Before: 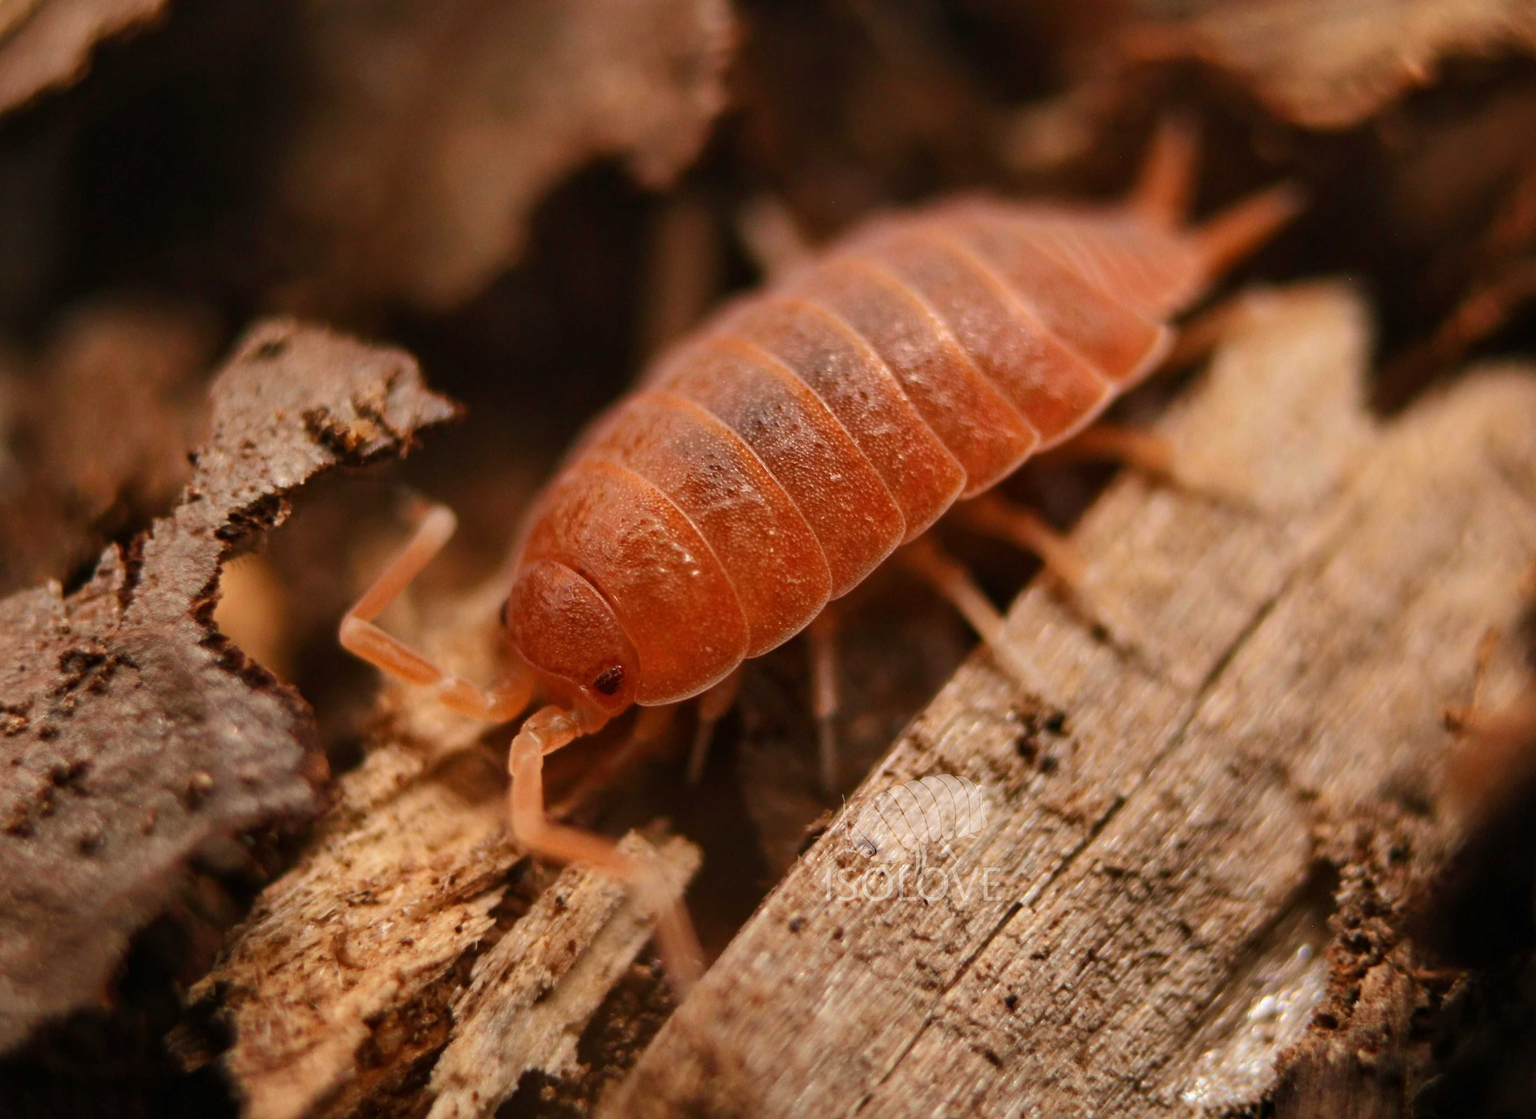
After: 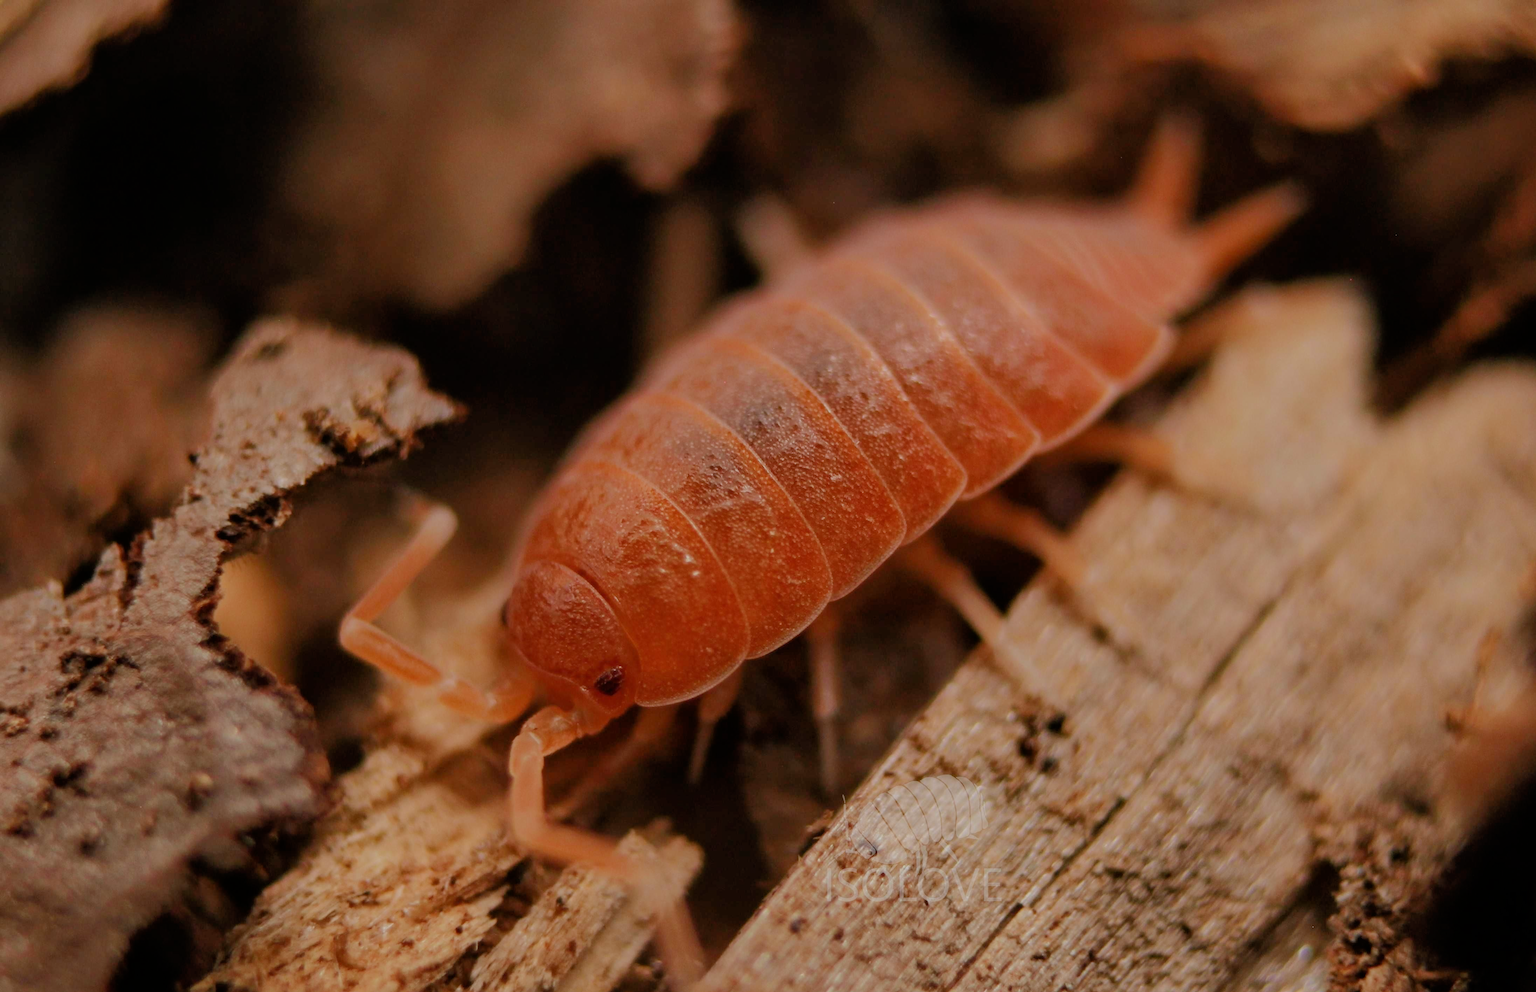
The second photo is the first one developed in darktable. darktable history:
filmic rgb: black relative exposure -7.65 EV, white relative exposure 4.56 EV, threshold 6 EV, hardness 3.61, enable highlight reconstruction true
tone equalizer: -8 EV 0.227 EV, -7 EV 0.379 EV, -6 EV 0.433 EV, -5 EV 0.23 EV, -3 EV -0.26 EV, -2 EV -0.427 EV, -1 EV -0.391 EV, +0 EV -0.223 EV, edges refinement/feathering 500, mask exposure compensation -1.57 EV, preserve details no
crop and rotate: top 0%, bottom 11.348%
